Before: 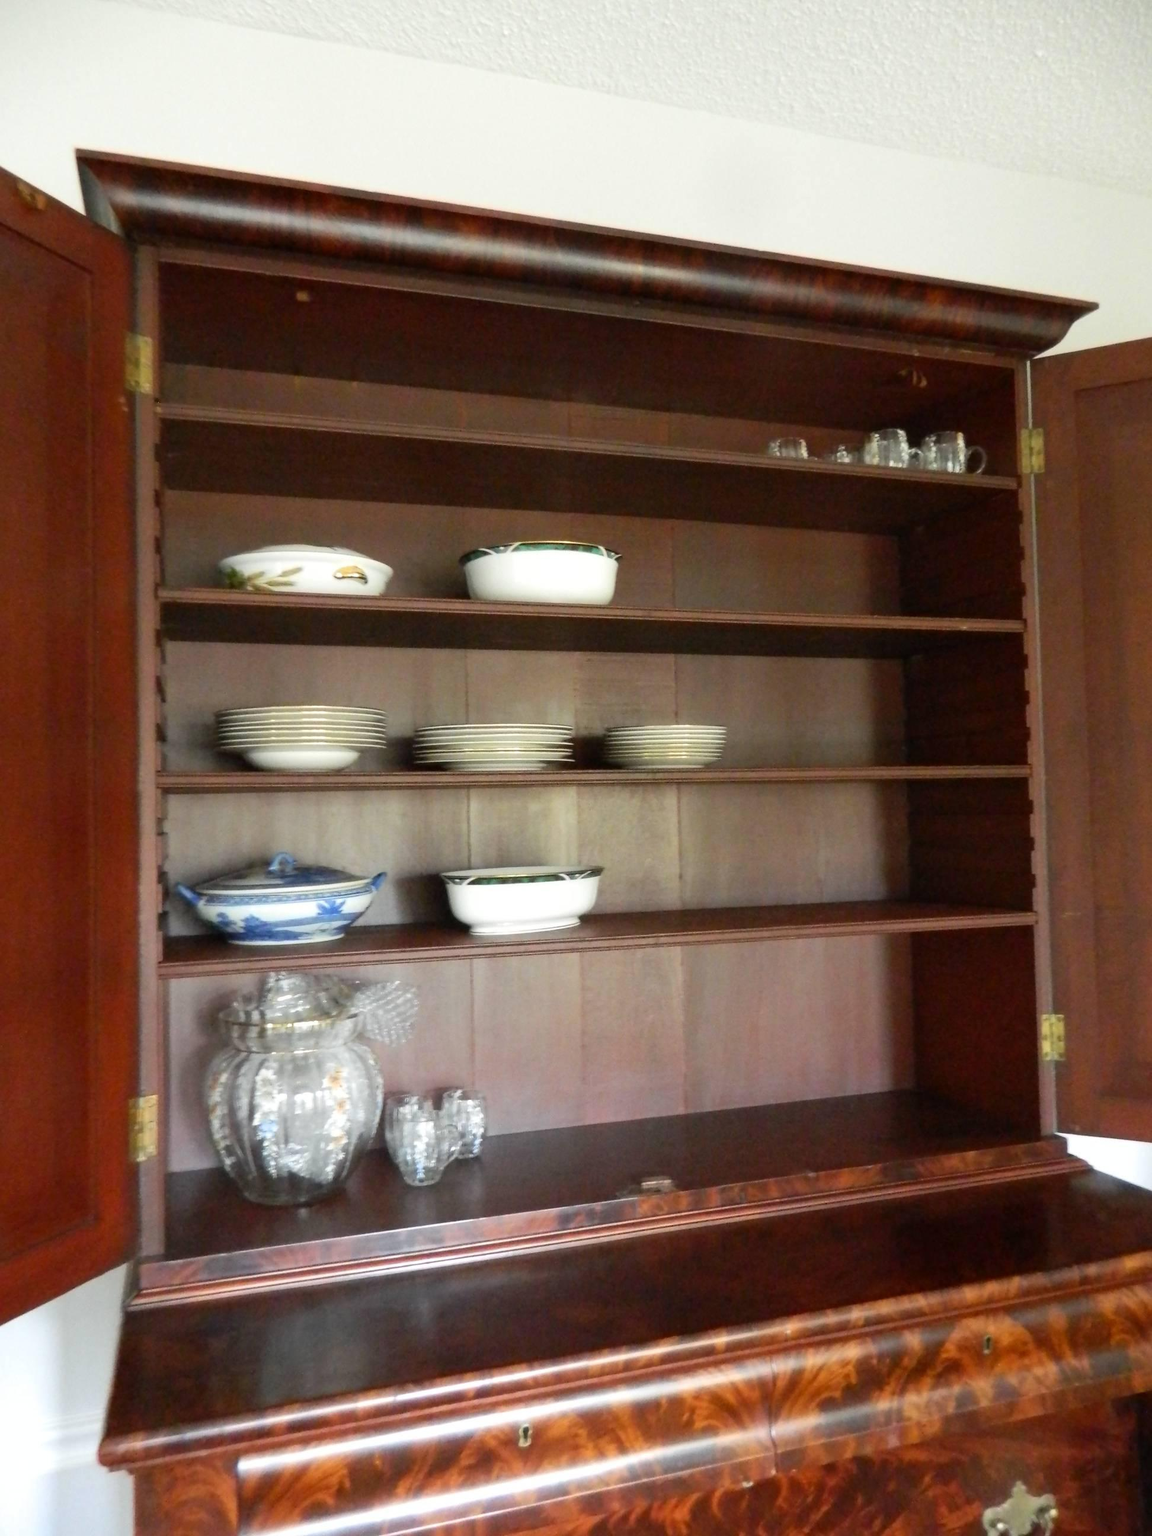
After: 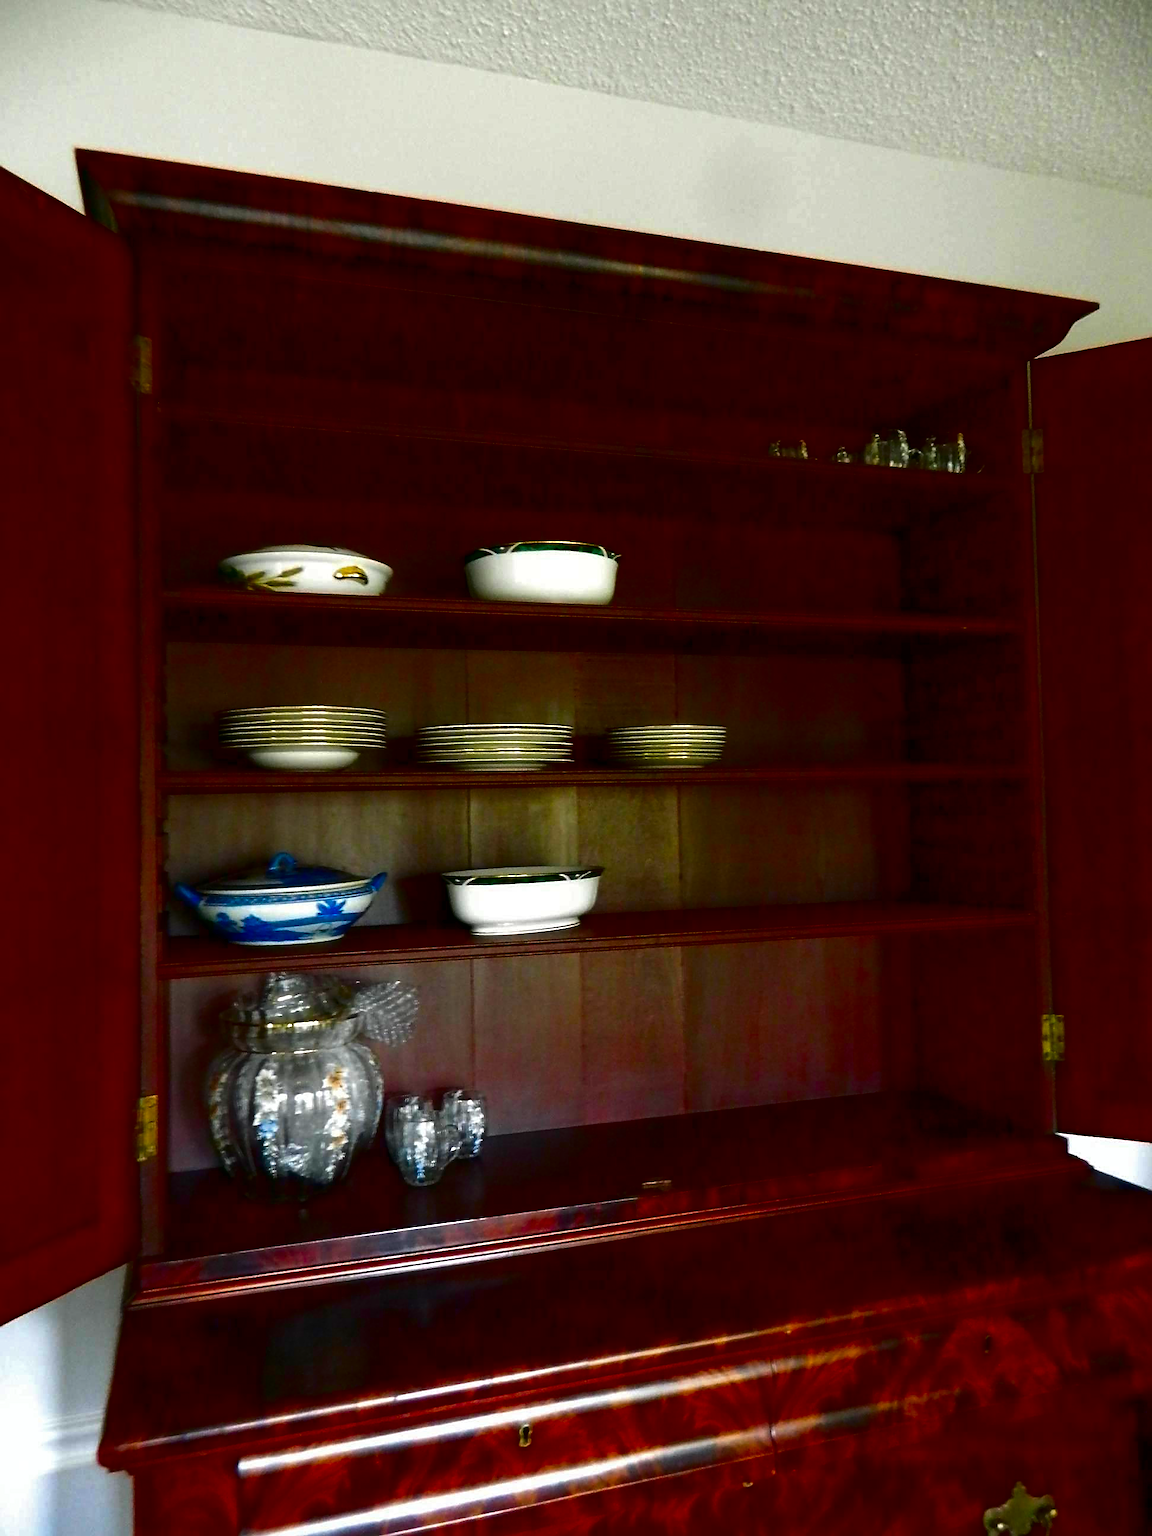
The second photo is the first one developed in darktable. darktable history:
sharpen: on, module defaults
contrast brightness saturation: brightness -0.995, saturation 0.982
